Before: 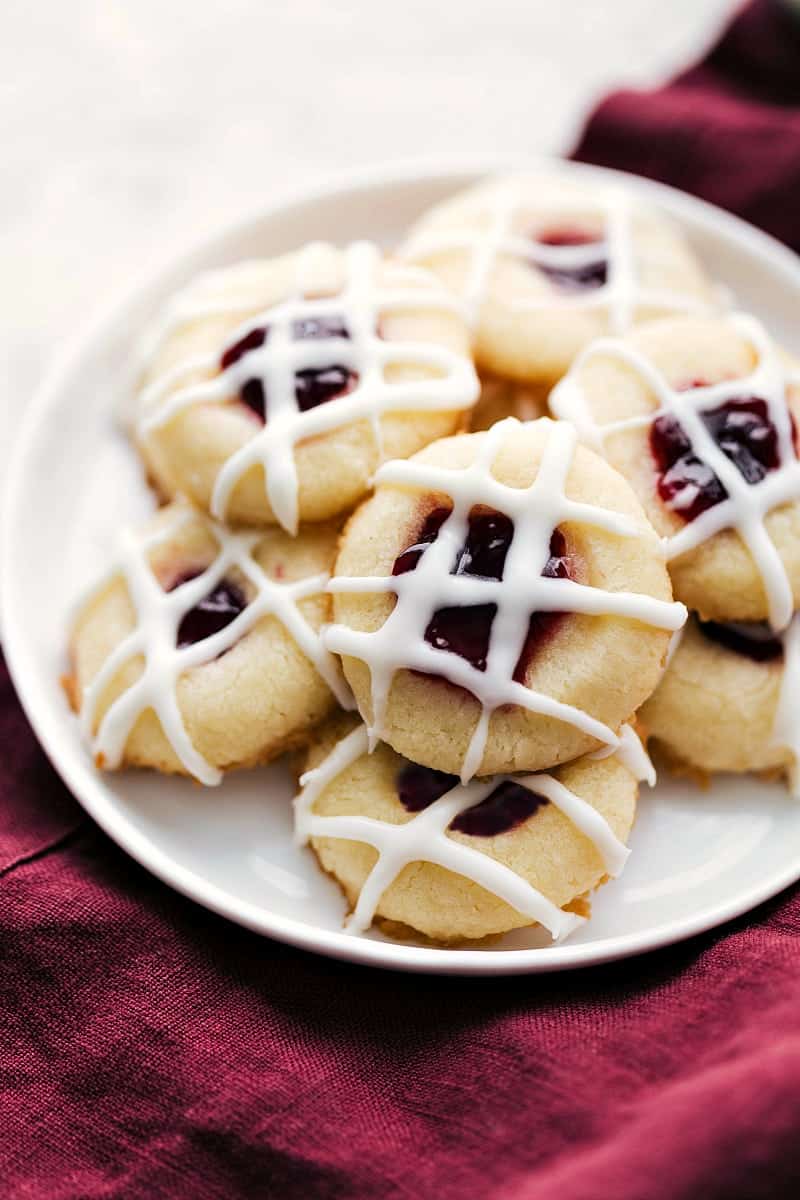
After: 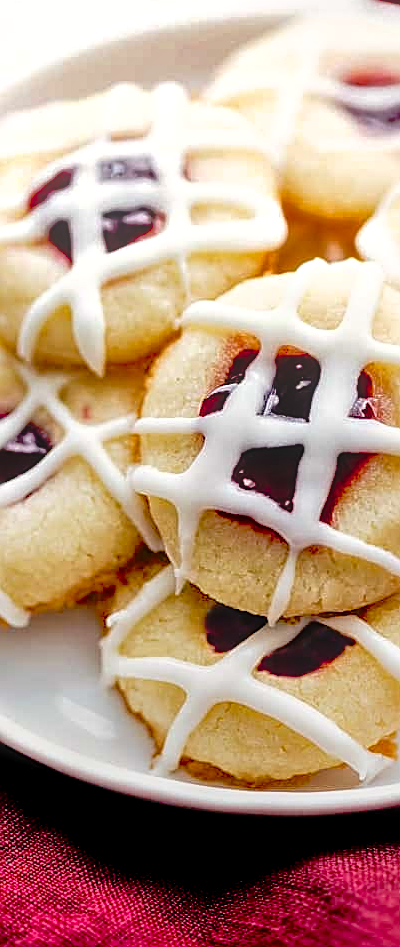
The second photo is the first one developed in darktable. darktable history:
sharpen: on, module defaults
exposure: black level correction 0.026, exposure 0.184 EV, compensate exposure bias true, compensate highlight preservation false
local contrast: highlights 71%, shadows 15%, midtone range 0.194
crop and rotate: angle 0.024°, left 24.22%, top 13.259%, right 25.685%, bottom 7.716%
shadows and highlights: soften with gaussian
